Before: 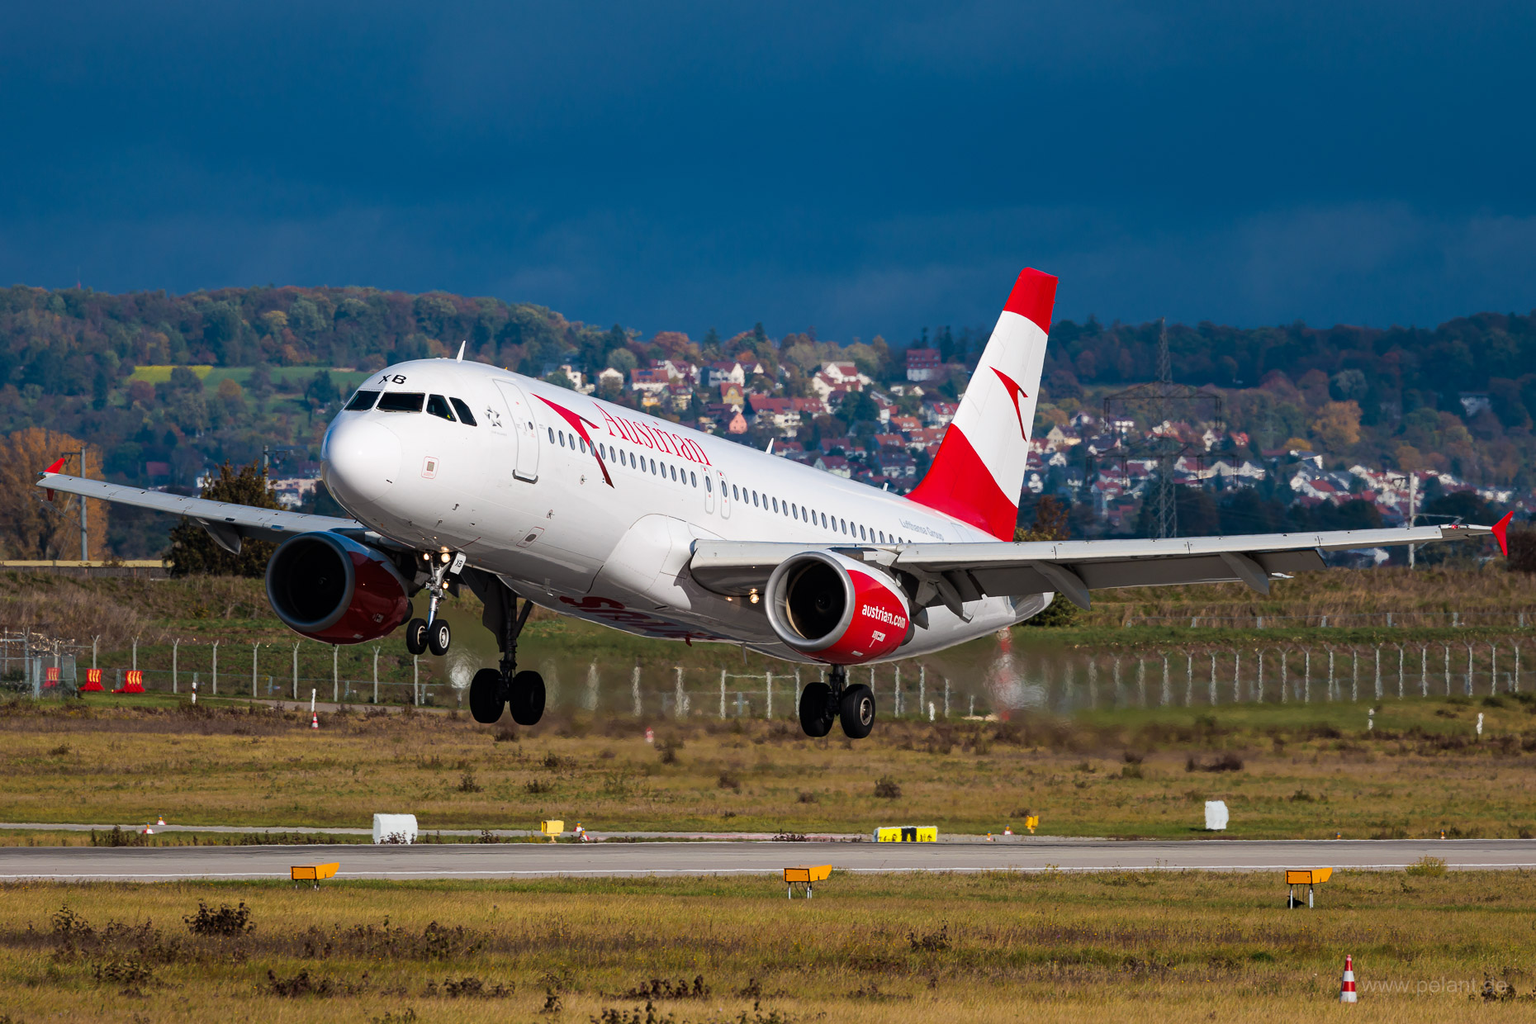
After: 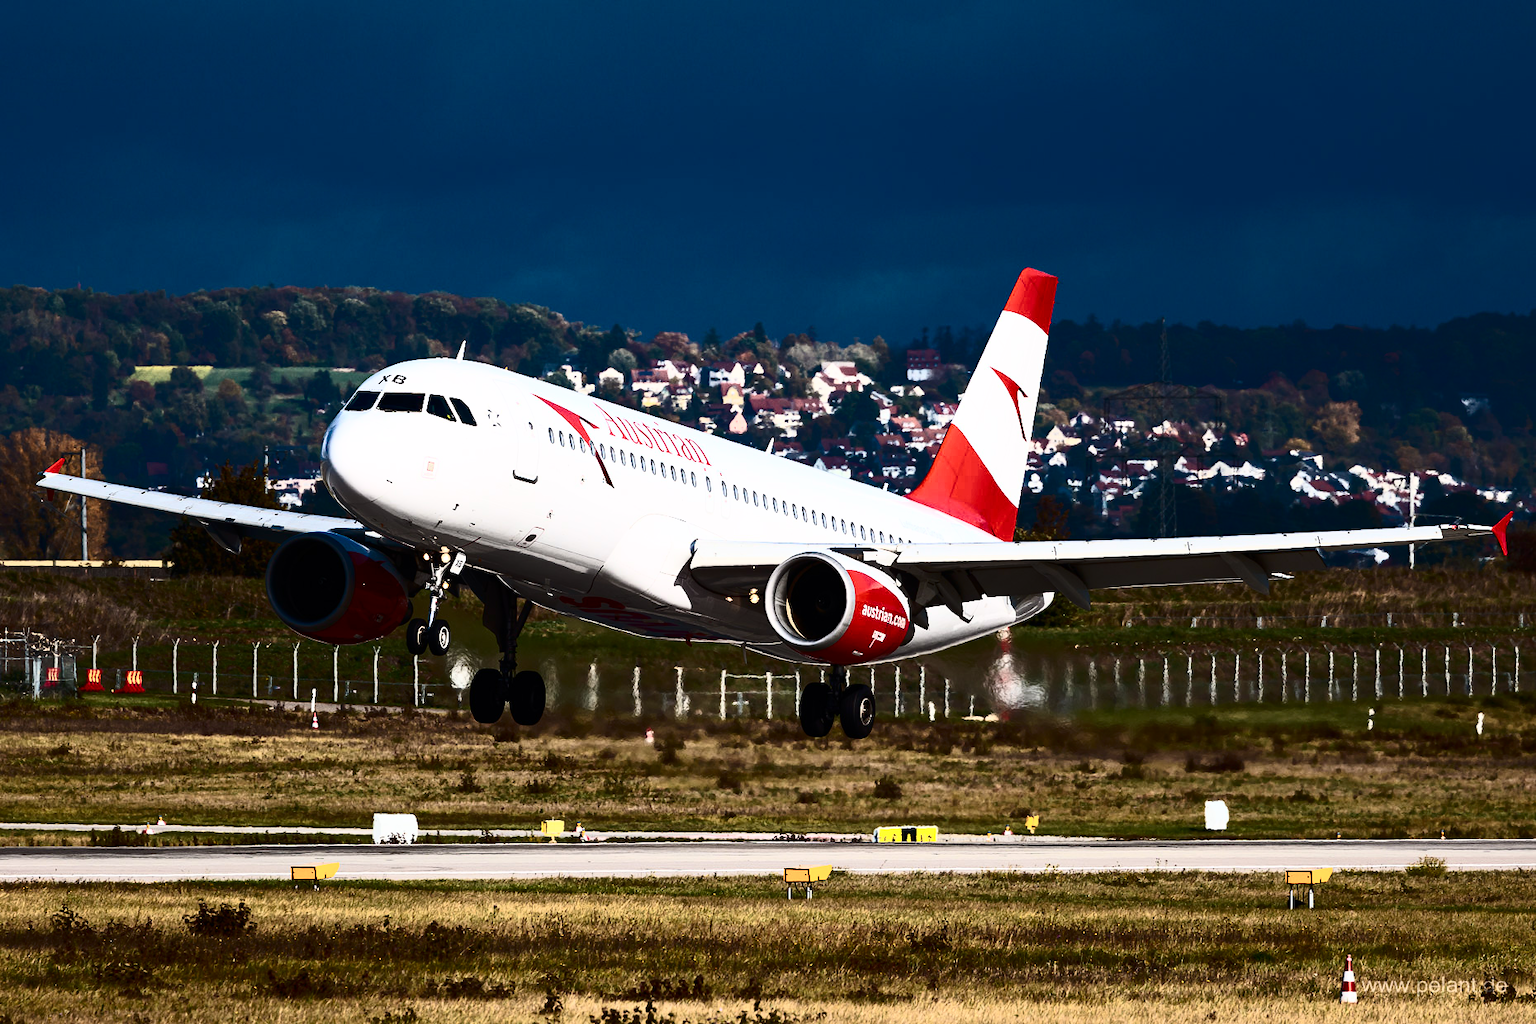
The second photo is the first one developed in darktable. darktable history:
contrast brightness saturation: contrast 0.93, brightness 0.2
tone equalizer: on, module defaults
